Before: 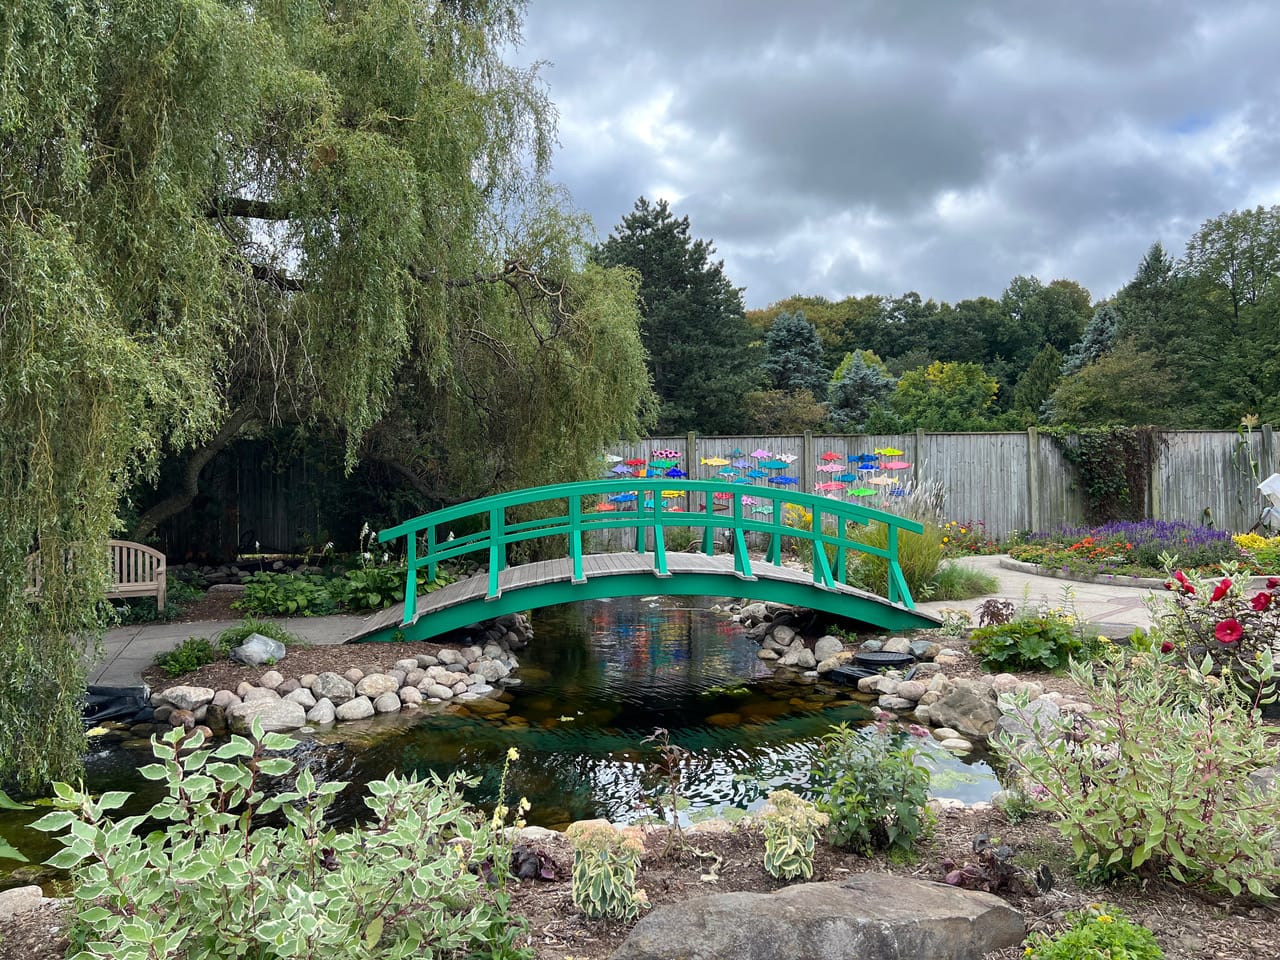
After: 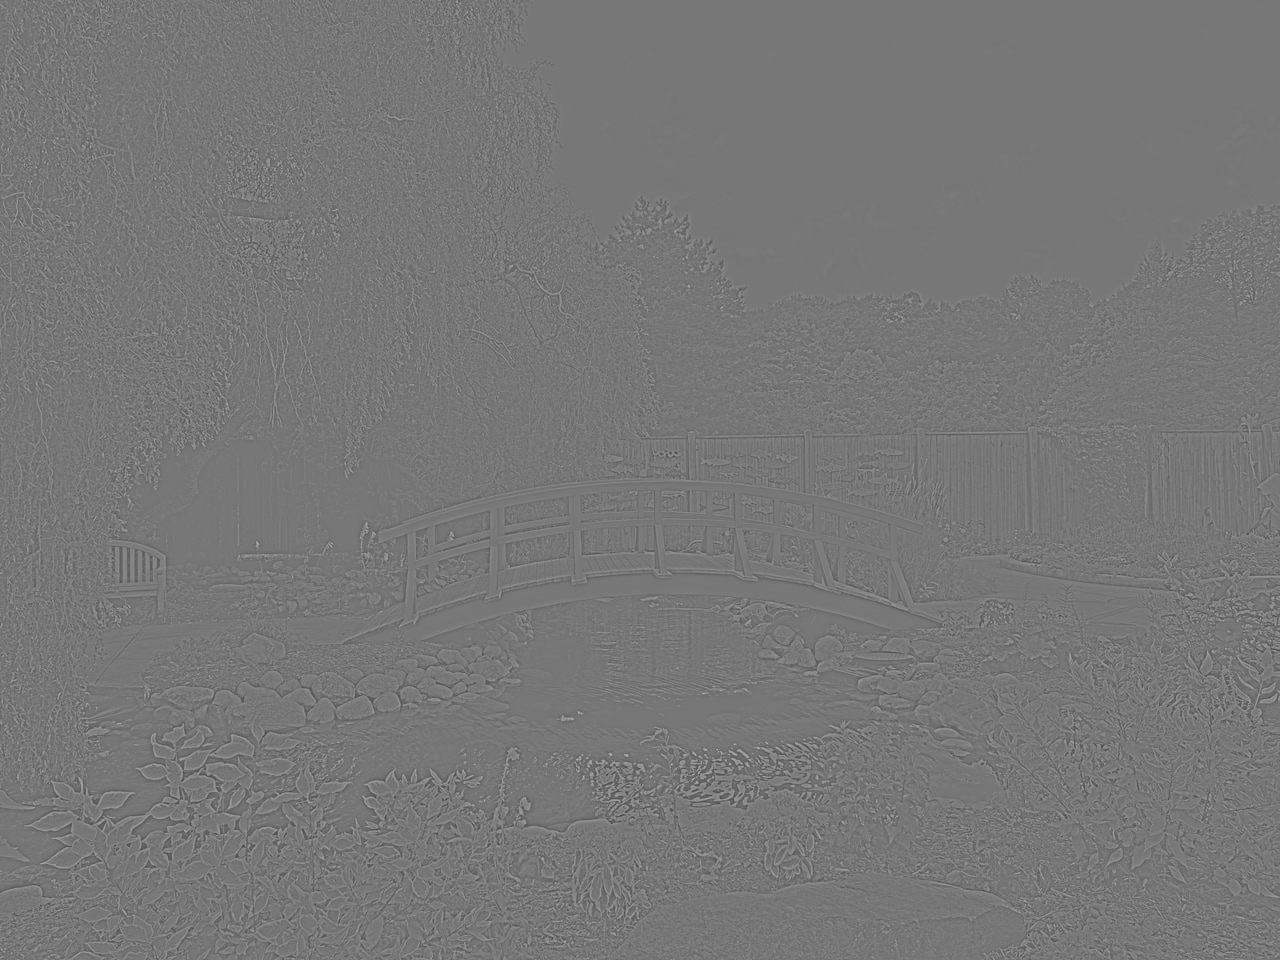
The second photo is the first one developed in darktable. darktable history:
graduated density: rotation 5.63°, offset 76.9
highpass: sharpness 5.84%, contrast boost 8.44%
